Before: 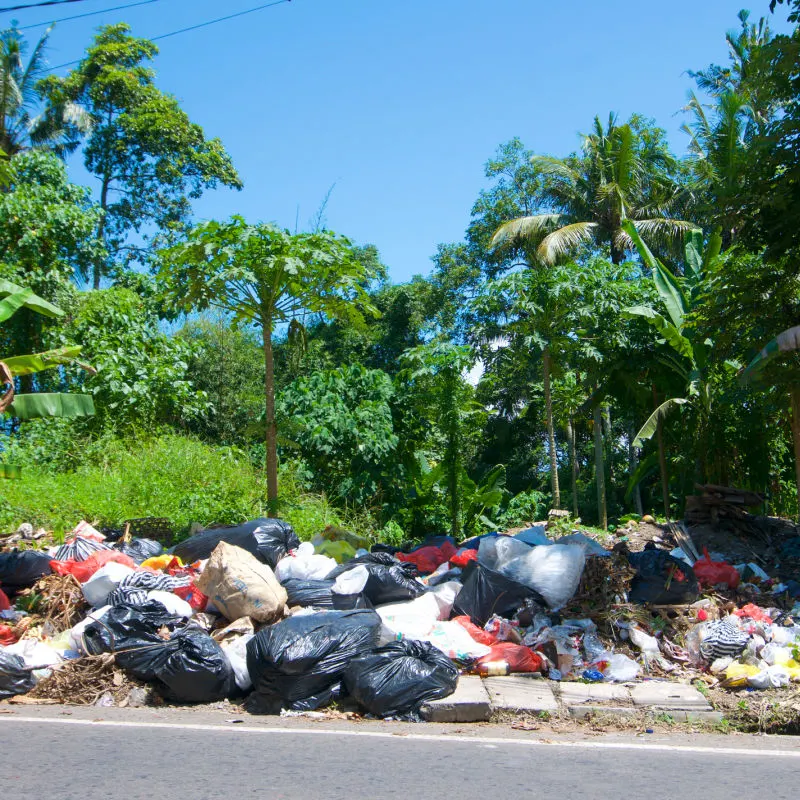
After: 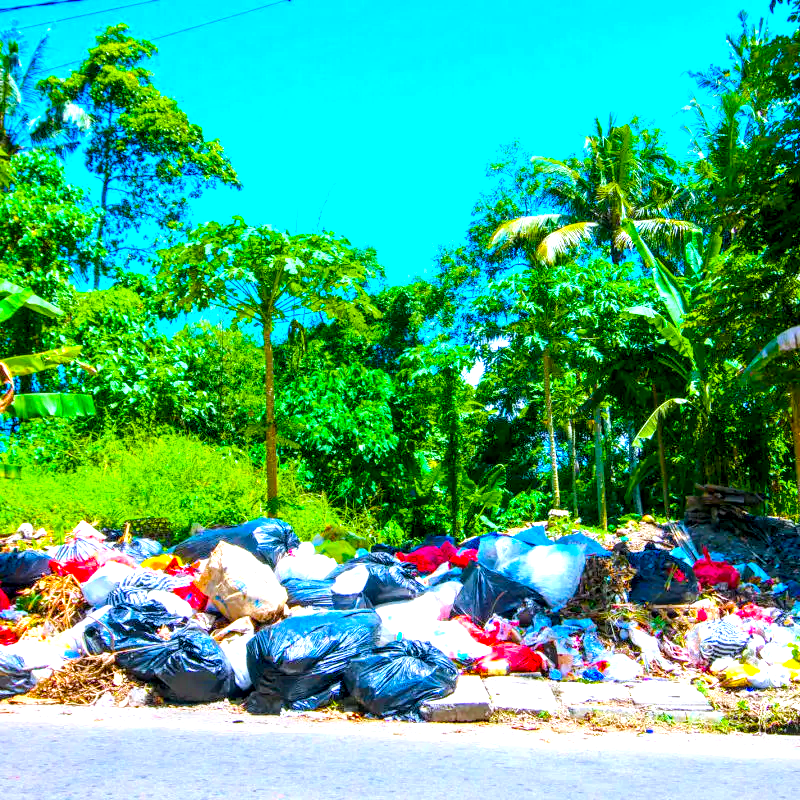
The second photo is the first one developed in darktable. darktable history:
exposure: exposure 0.72 EV, compensate highlight preservation false
color balance rgb: highlights gain › luminance 17.2%, highlights gain › chroma 2.847%, highlights gain › hue 257.59°, perceptual saturation grading › global saturation 65.192%, perceptual saturation grading › highlights 58.935%, perceptual saturation grading › mid-tones 49.309%, perceptual saturation grading › shadows 49.807%, global vibrance 9.723%
local contrast: detail 160%
tone curve: curves: ch0 [(0, 0) (0.003, 0.004) (0.011, 0.015) (0.025, 0.033) (0.044, 0.059) (0.069, 0.092) (0.1, 0.132) (0.136, 0.18) (0.177, 0.235) (0.224, 0.297) (0.277, 0.366) (0.335, 0.44) (0.399, 0.52) (0.468, 0.594) (0.543, 0.661) (0.623, 0.727) (0.709, 0.79) (0.801, 0.86) (0.898, 0.928) (1, 1)], color space Lab, linked channels, preserve colors none
